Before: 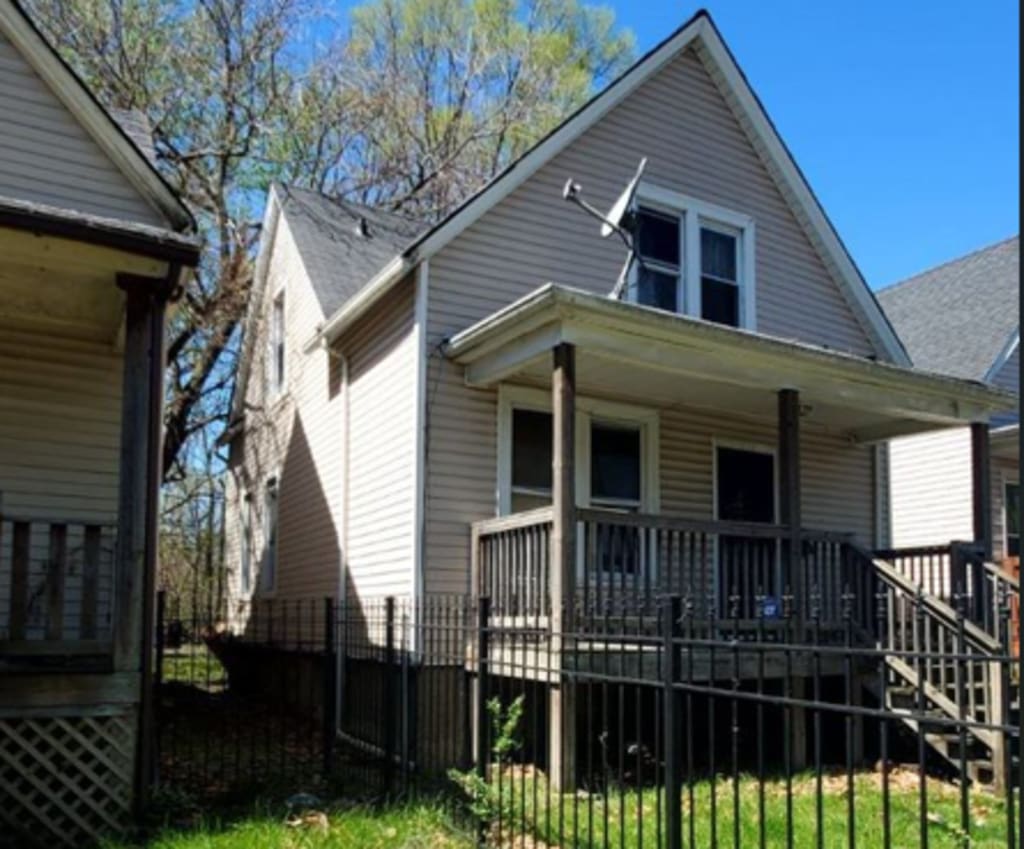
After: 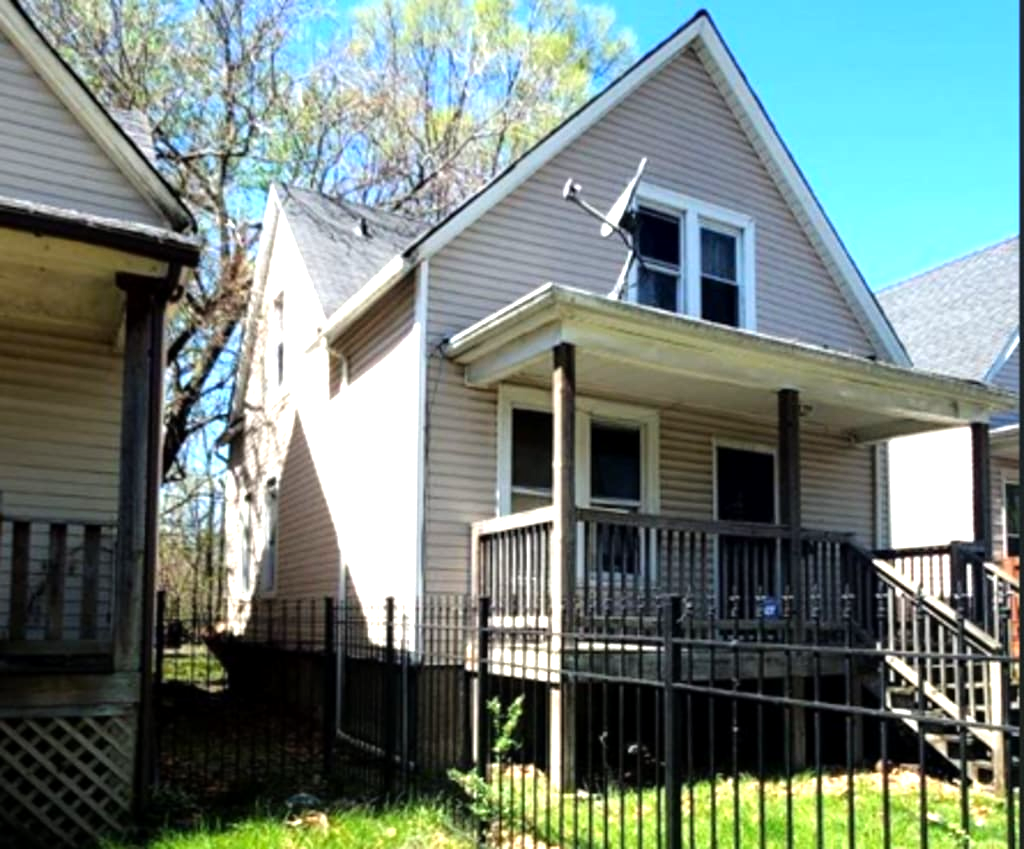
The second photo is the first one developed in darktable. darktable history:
exposure: black level correction 0.001, exposure 0.5 EV
tone equalizer: -8 EV -0.738 EV, -7 EV -0.719 EV, -6 EV -0.587 EV, -5 EV -0.422 EV, -3 EV 0.395 EV, -2 EV 0.6 EV, -1 EV 0.685 EV, +0 EV 0.74 EV
